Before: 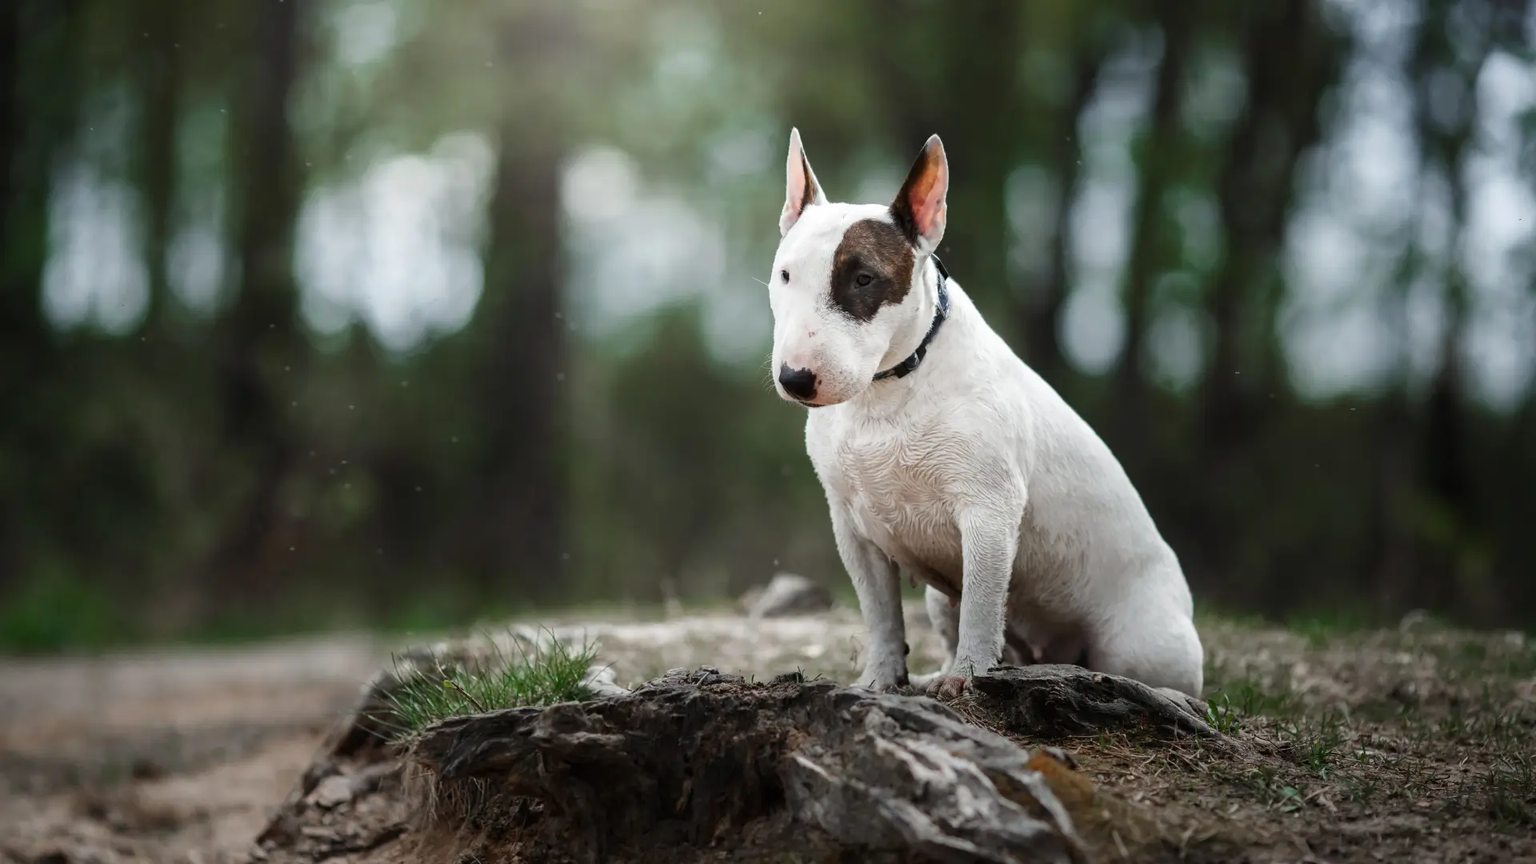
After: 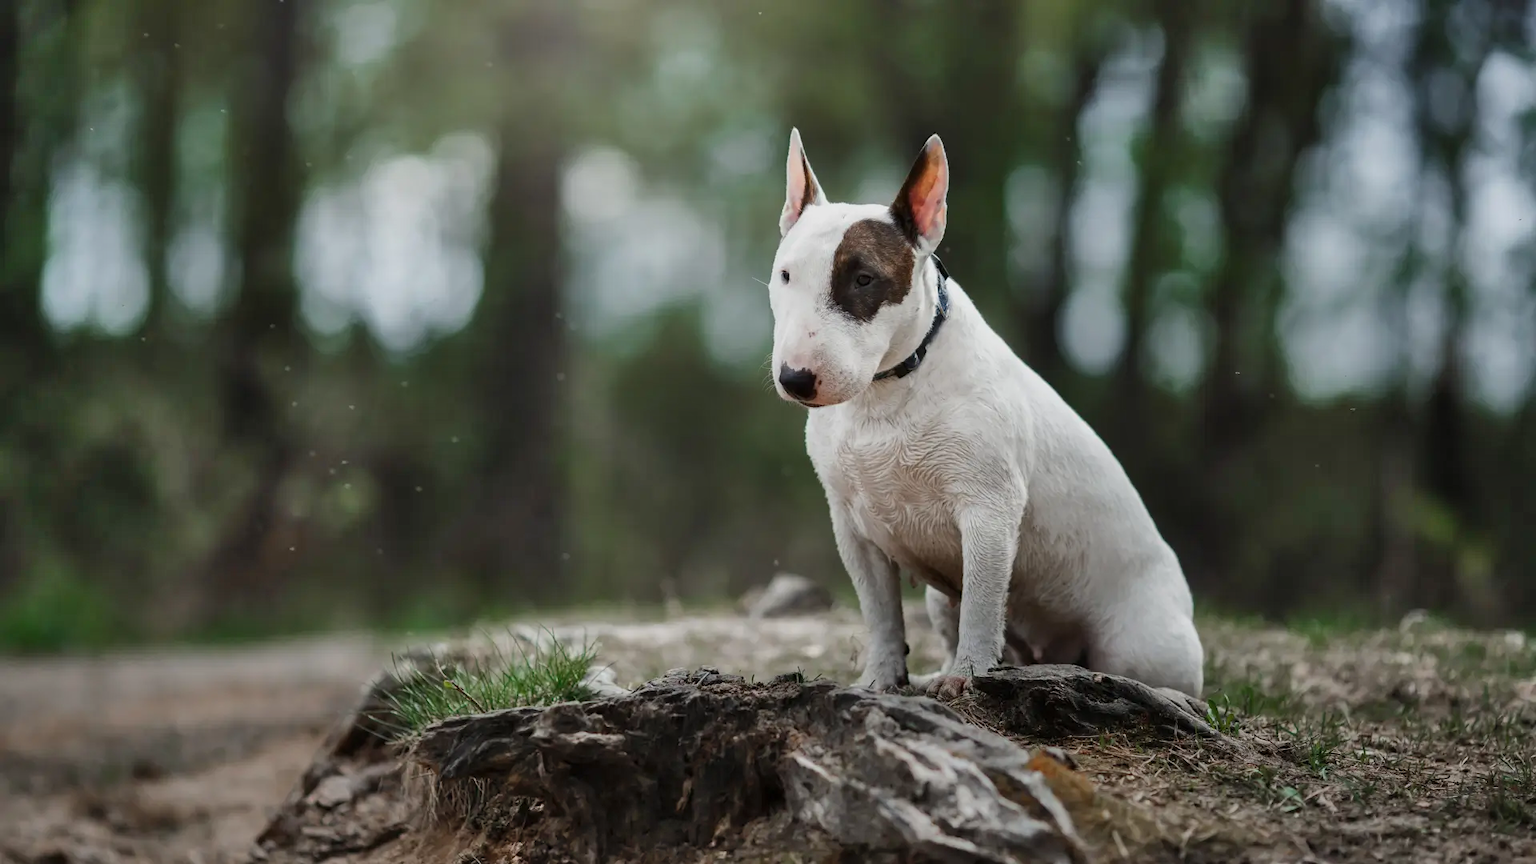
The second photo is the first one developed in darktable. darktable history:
shadows and highlights: shadows 81.55, white point adjustment -8.9, highlights -61.39, soften with gaussian
